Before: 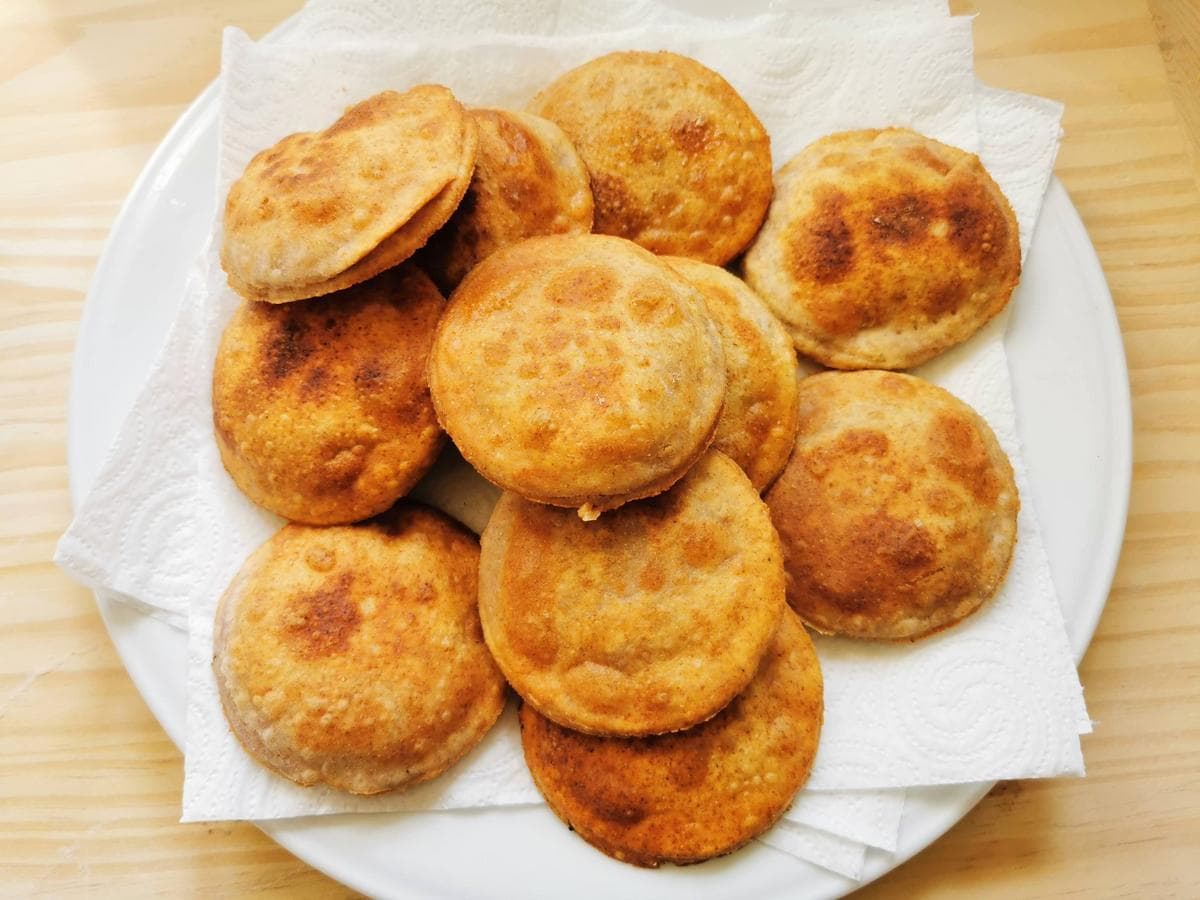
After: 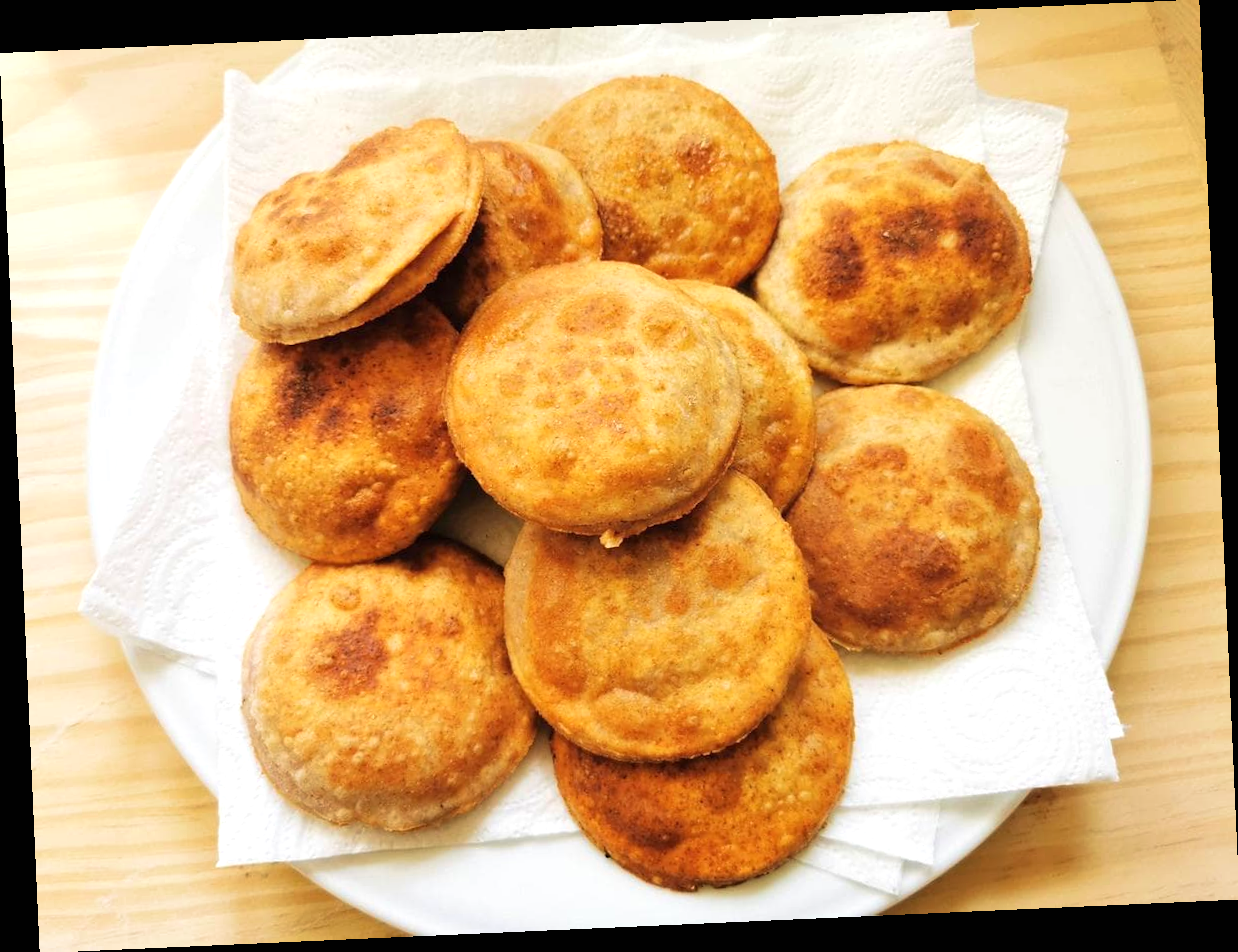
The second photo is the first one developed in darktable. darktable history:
rotate and perspective: rotation -2.56°, automatic cropping off
exposure: black level correction 0, exposure 0.3 EV, compensate highlight preservation false
velvia: on, module defaults
